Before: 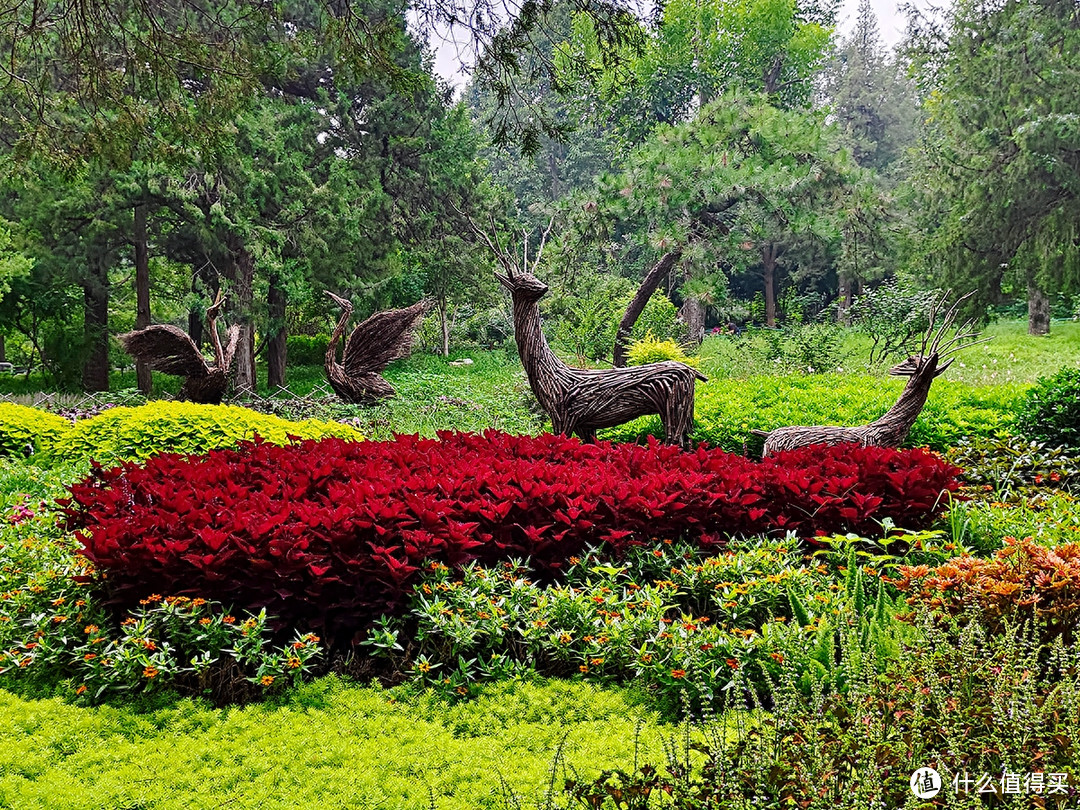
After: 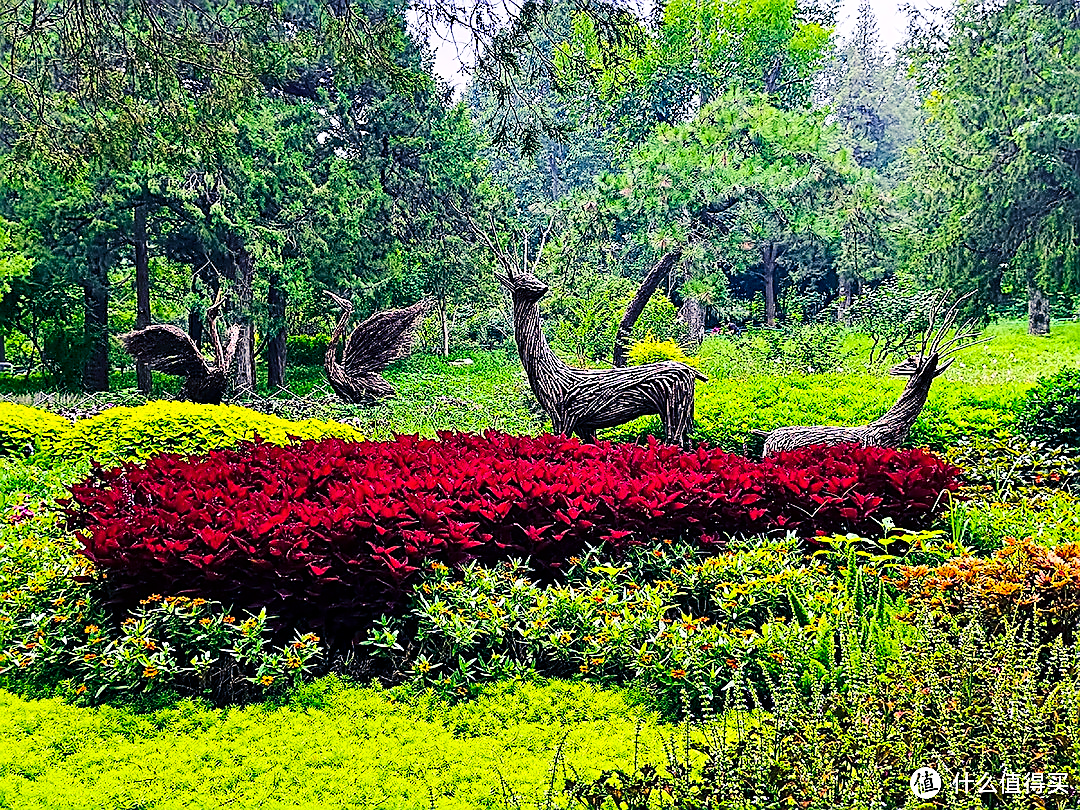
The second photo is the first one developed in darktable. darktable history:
color balance rgb: shadows lift › luminance -41.076%, shadows lift › chroma 14.446%, shadows lift › hue 259.92°, perceptual saturation grading › global saturation 30.442%
base curve: curves: ch0 [(0, 0) (0.028, 0.03) (0.121, 0.232) (0.46, 0.748) (0.859, 0.968) (1, 1)]
sharpen: radius 1.392, amount 1.243, threshold 0.845
